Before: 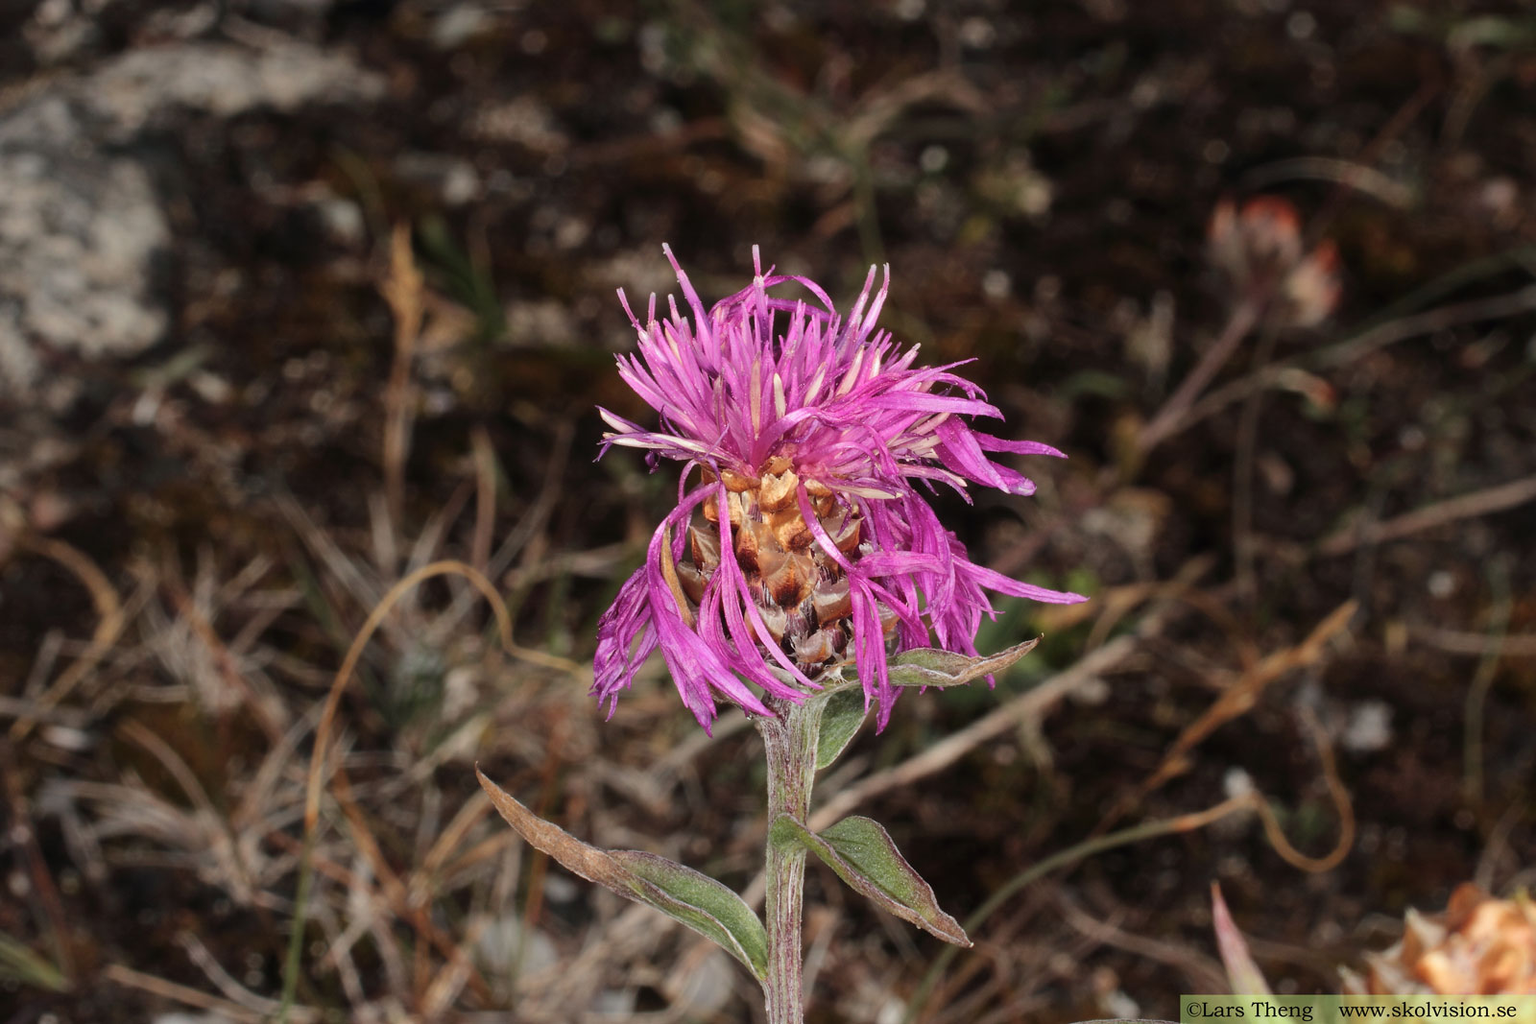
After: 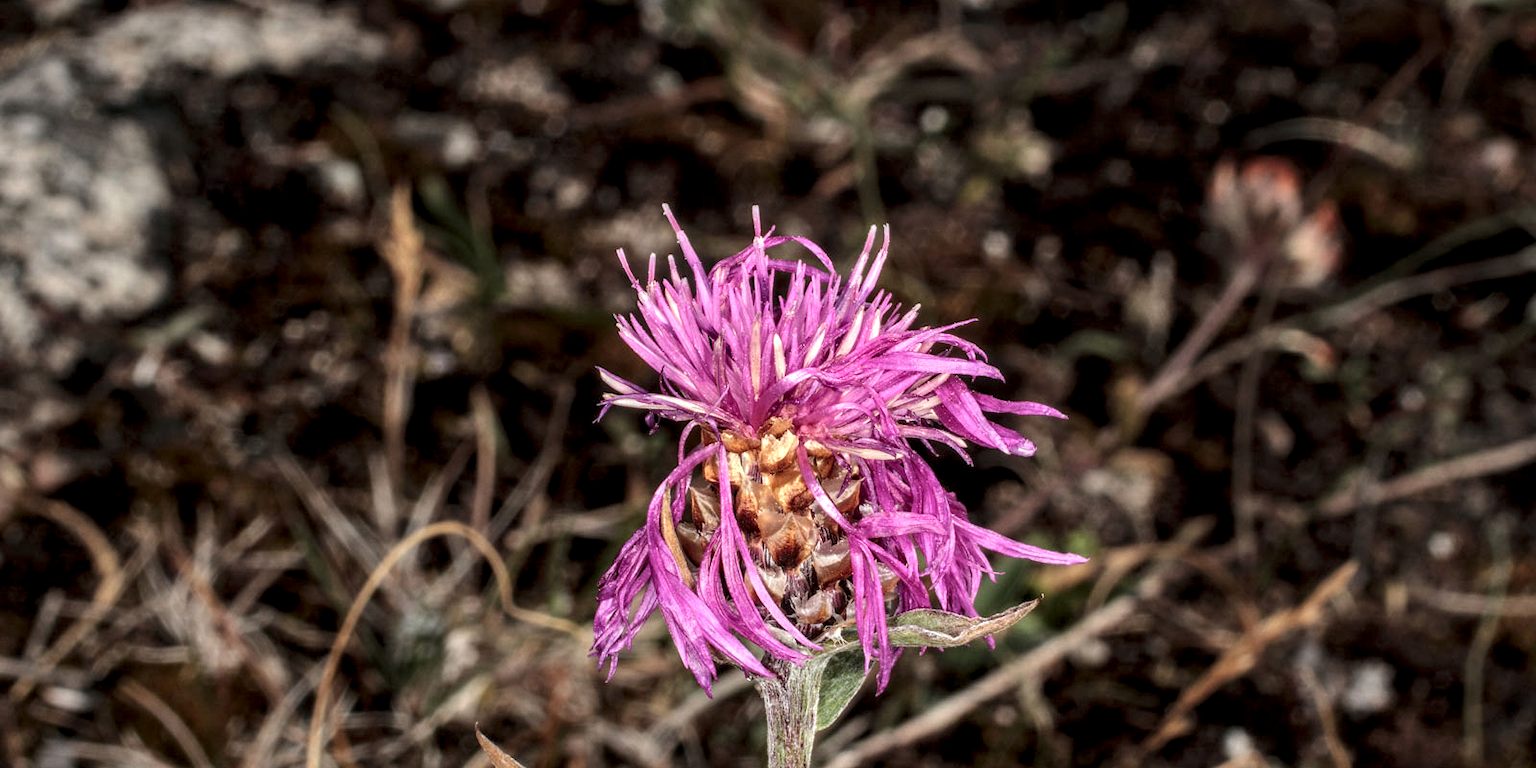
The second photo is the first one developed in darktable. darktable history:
crop: top 3.857%, bottom 21.132%
exposure: exposure -0.048 EV, compensate highlight preservation false
local contrast: highlights 0%, shadows 0%, detail 182%
